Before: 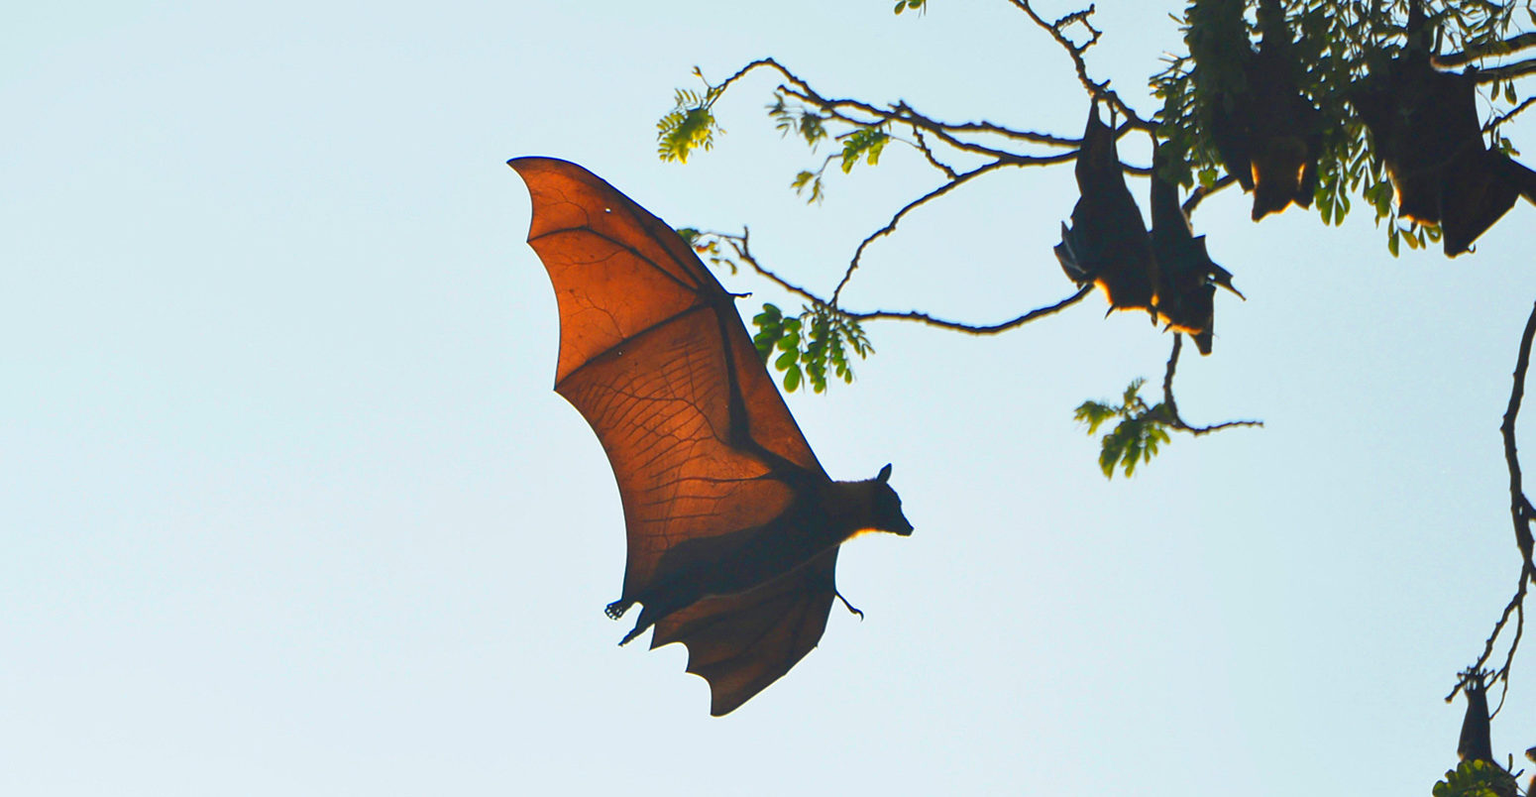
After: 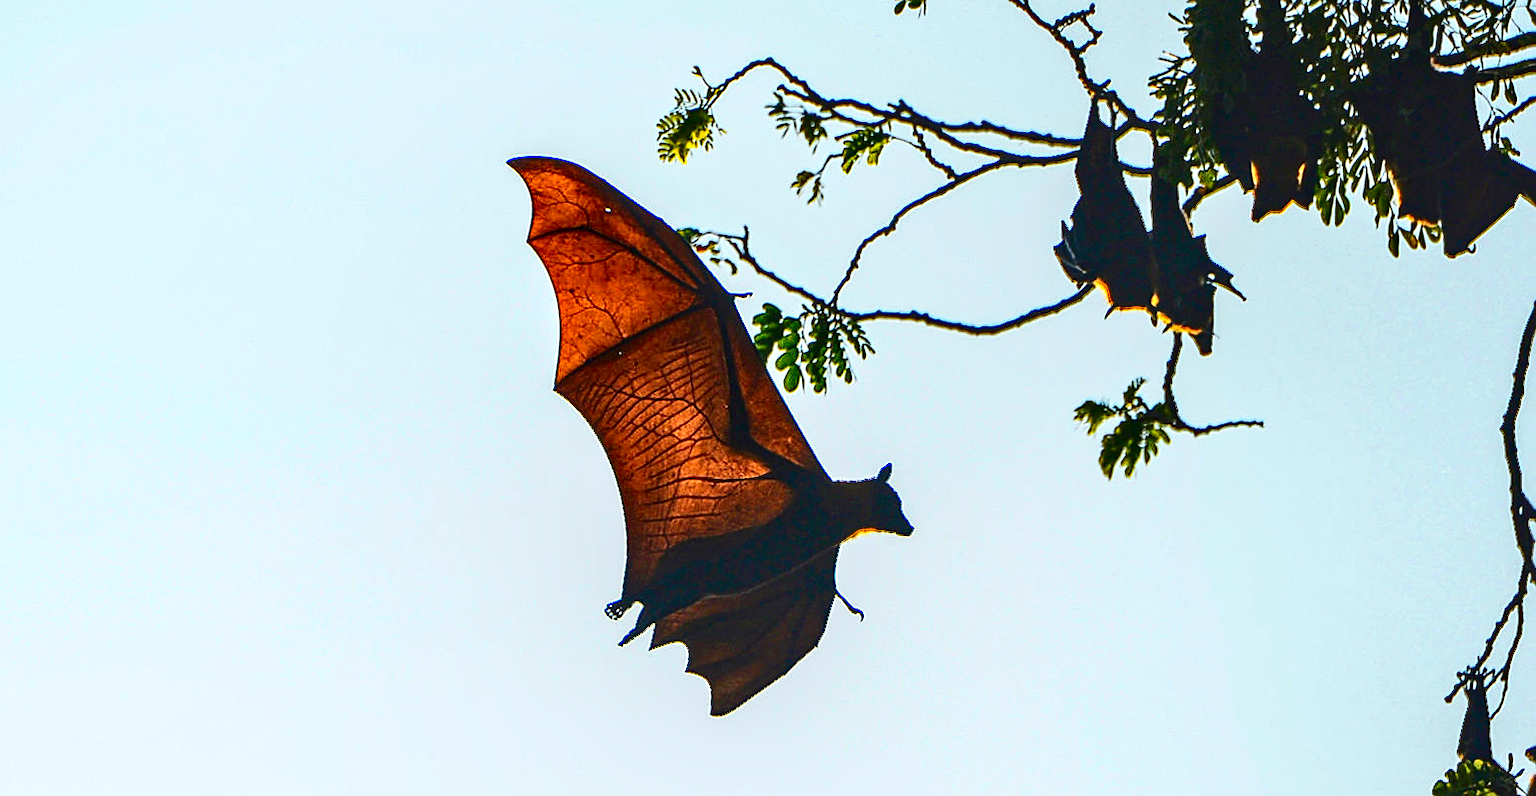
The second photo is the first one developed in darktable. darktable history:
local contrast: on, module defaults
haze removal: strength 0.422, compatibility mode true, adaptive false
contrast equalizer: y [[0.5, 0.542, 0.583, 0.625, 0.667, 0.708], [0.5 ×6], [0.5 ×6], [0 ×6], [0 ×6]]
sharpen: on, module defaults
contrast brightness saturation: contrast 0.313, brightness -0.07, saturation 0.169
